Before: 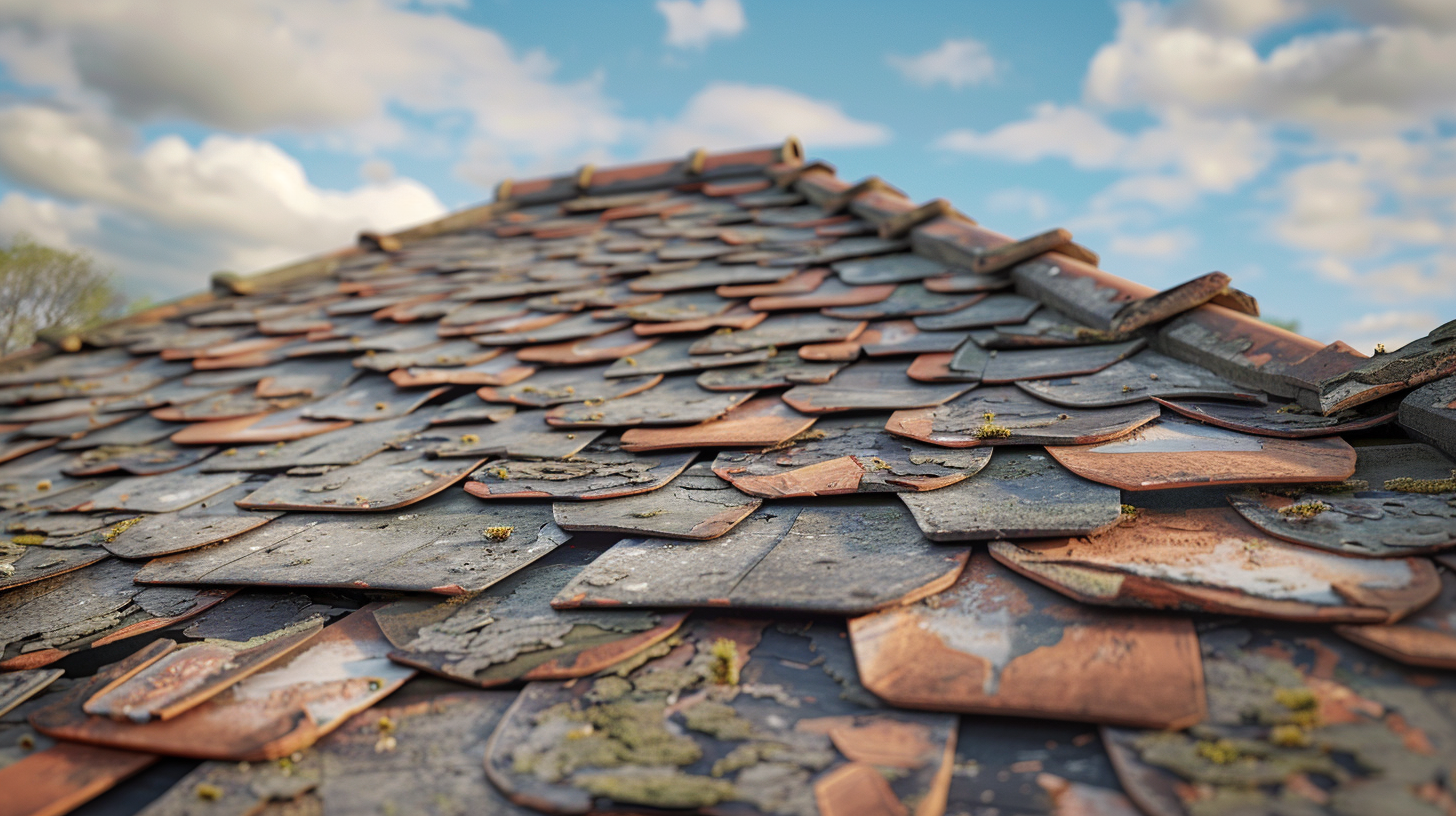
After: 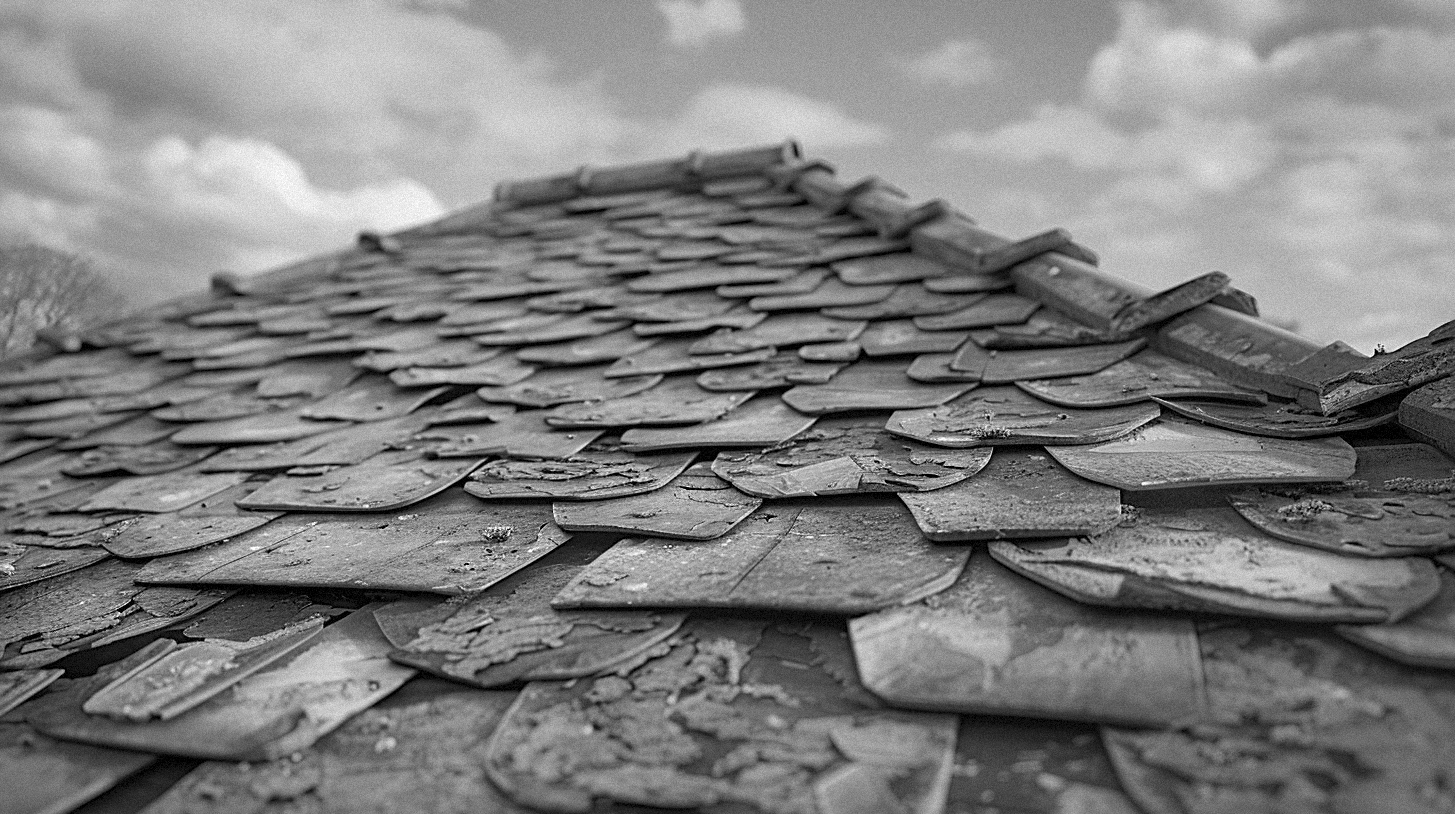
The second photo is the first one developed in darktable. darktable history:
monochrome: a 73.58, b 64.21
exposure: compensate highlight preservation false
grain: mid-tones bias 0%
crop: top 0.05%, bottom 0.098%
levels: levels [0, 0.492, 0.984]
shadows and highlights: shadows 43.06, highlights 6.94
sharpen: on, module defaults
color correction: highlights a* 3.12, highlights b* -1.55, shadows a* -0.101, shadows b* 2.52, saturation 0.98
